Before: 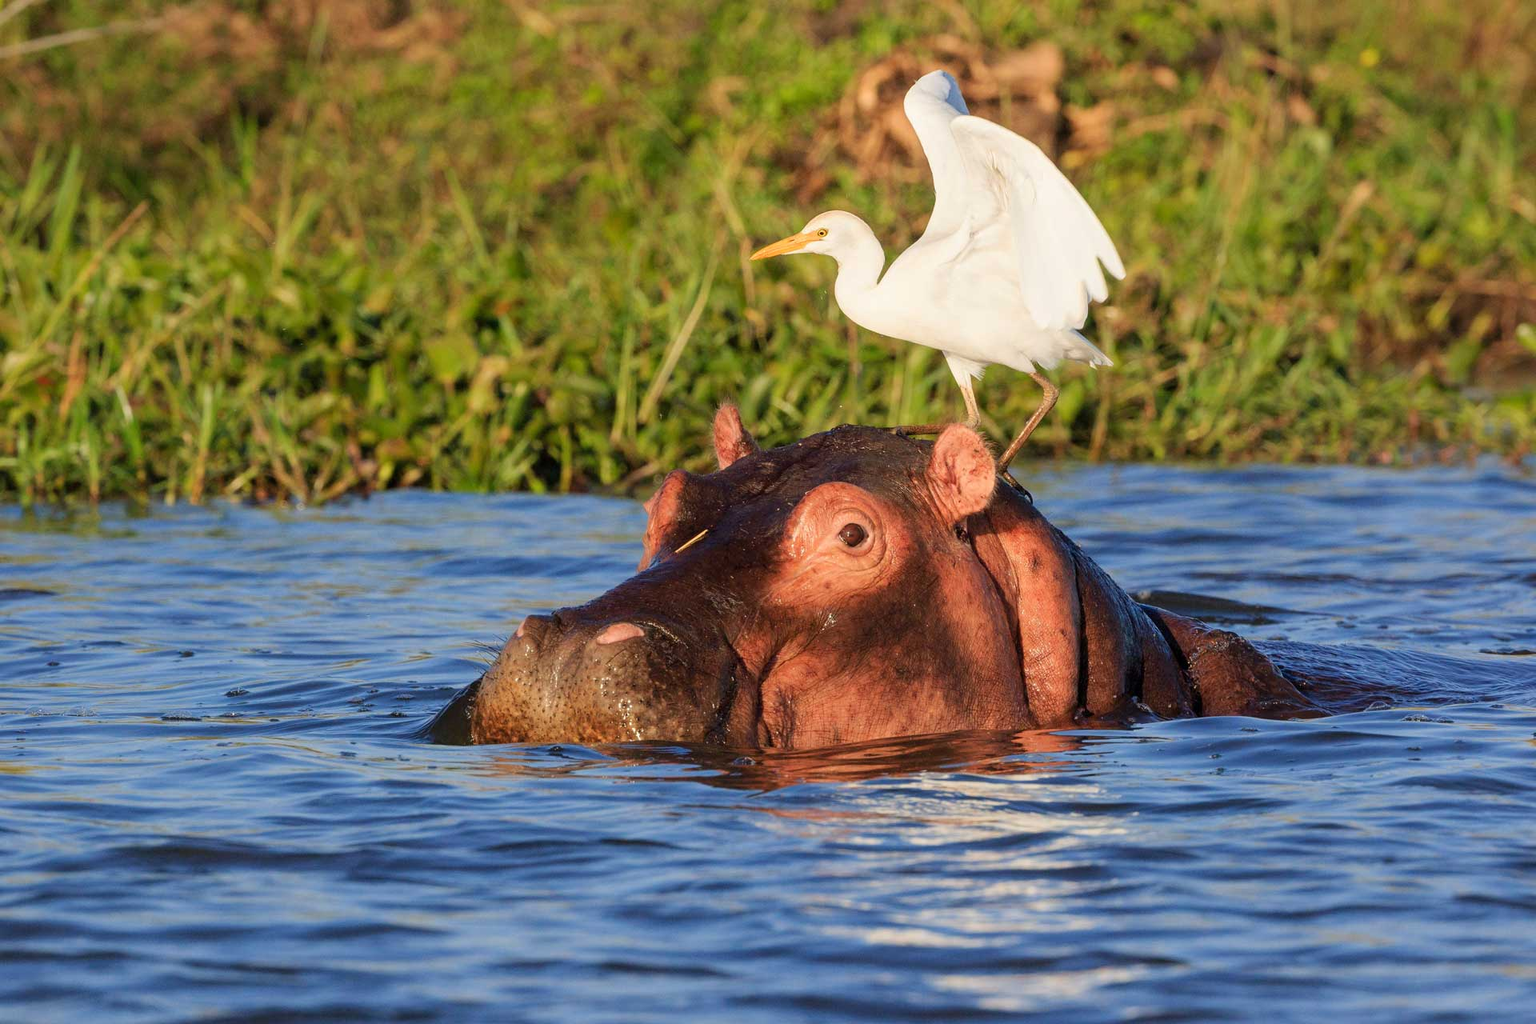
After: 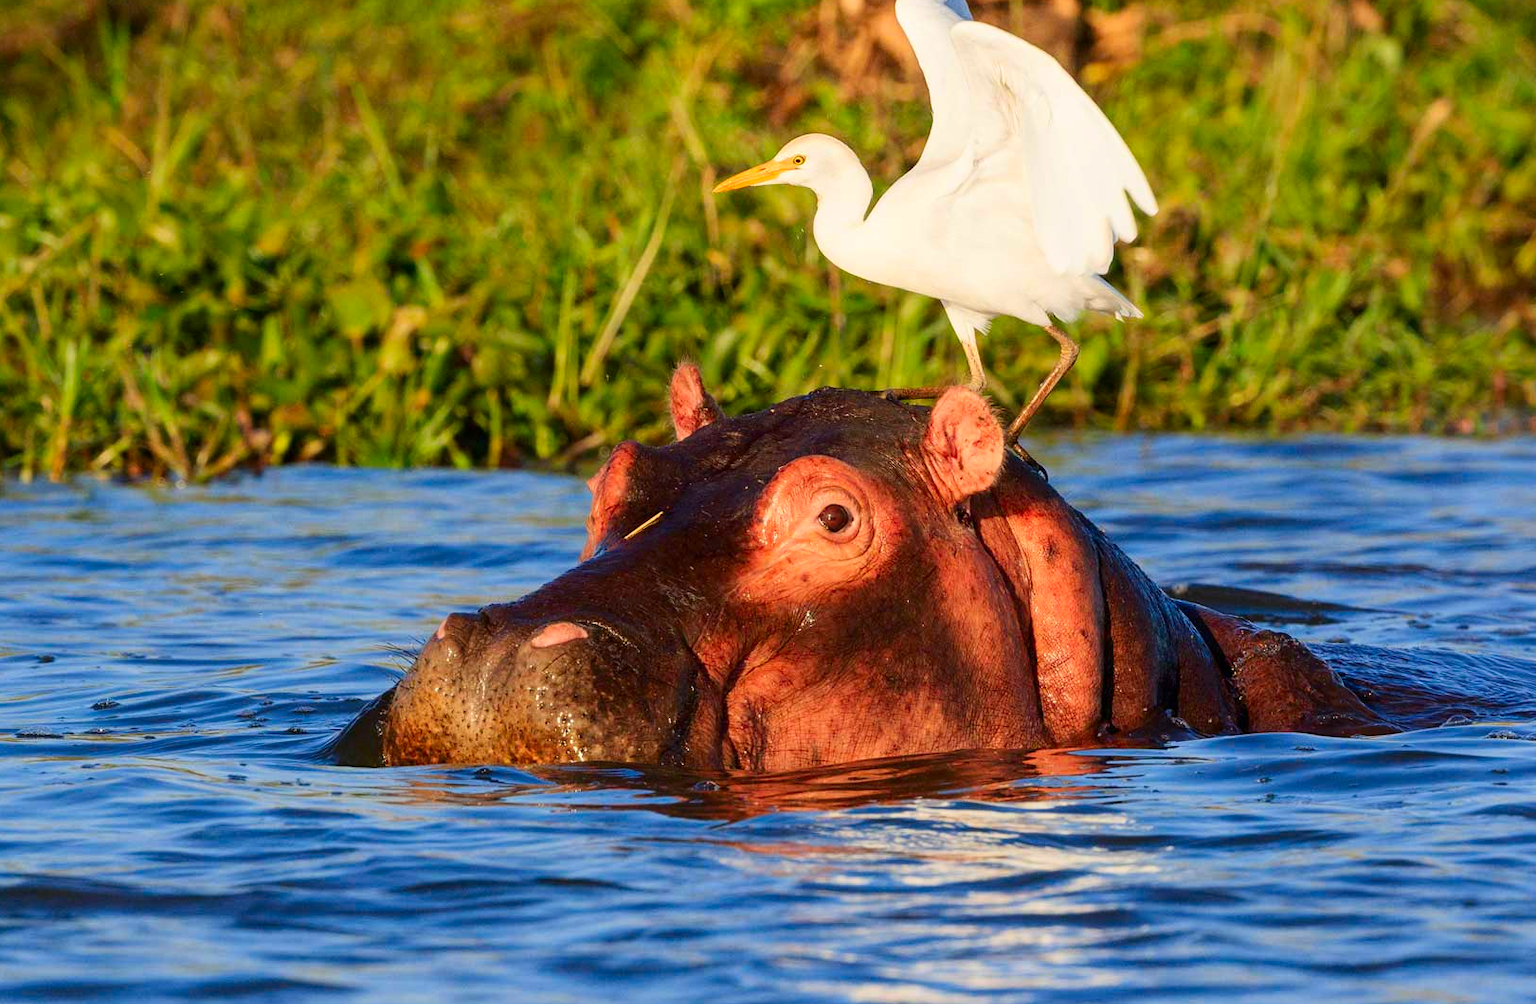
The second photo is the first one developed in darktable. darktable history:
crop and rotate: left 9.653%, top 9.592%, right 5.871%, bottom 7.528%
contrast brightness saturation: contrast 0.158, saturation 0.331
